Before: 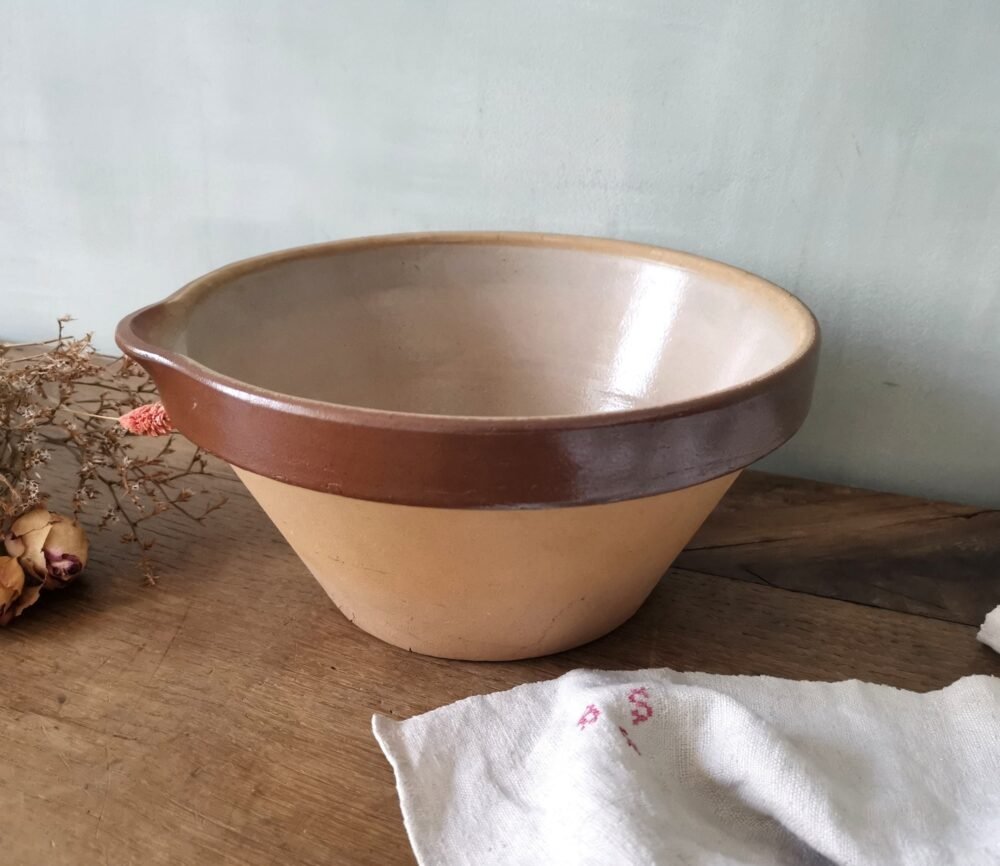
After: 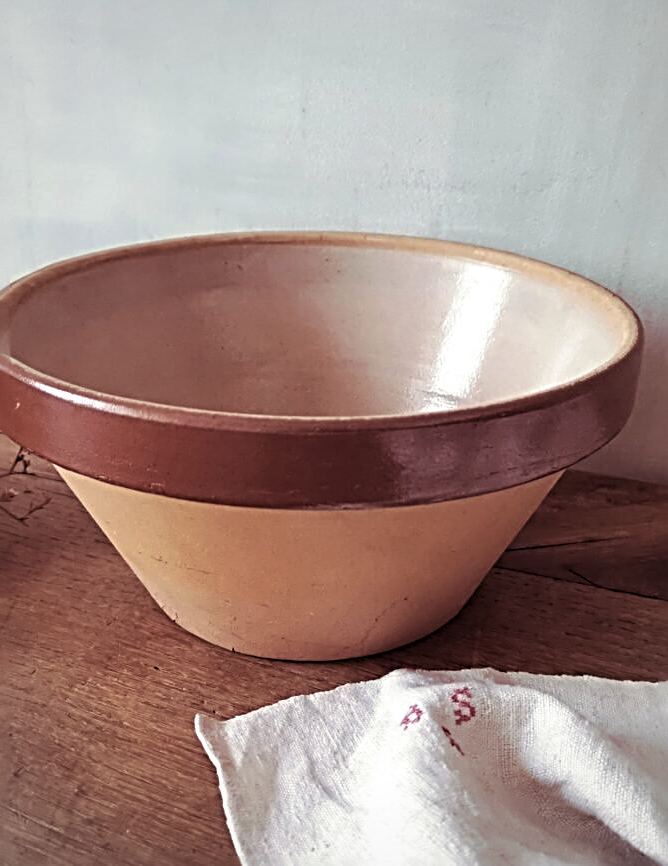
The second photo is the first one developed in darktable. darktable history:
exposure: compensate highlight preservation false
crop and rotate: left 17.732%, right 15.423%
split-toning: on, module defaults
vignetting: brightness -0.167
sharpen: radius 3.69, amount 0.928
